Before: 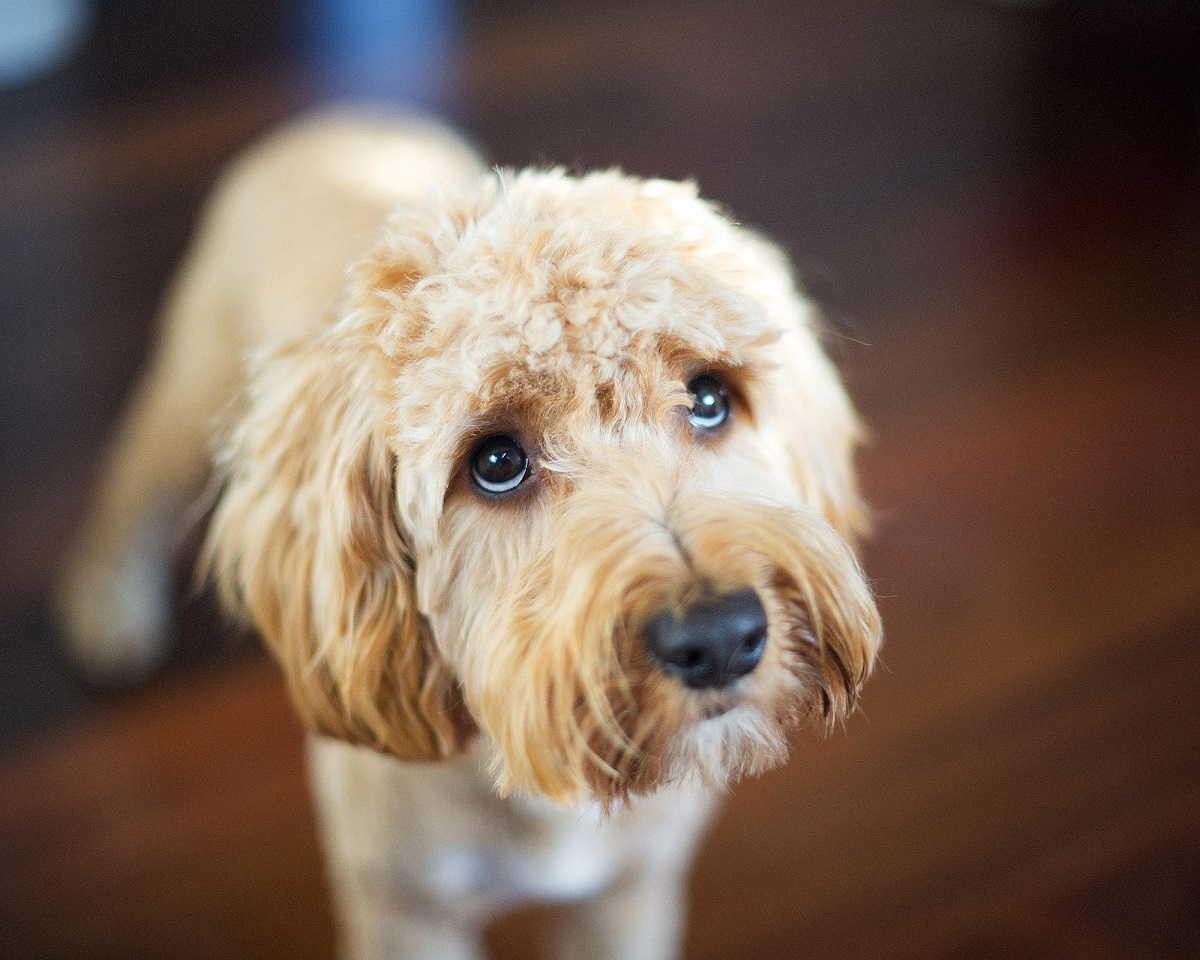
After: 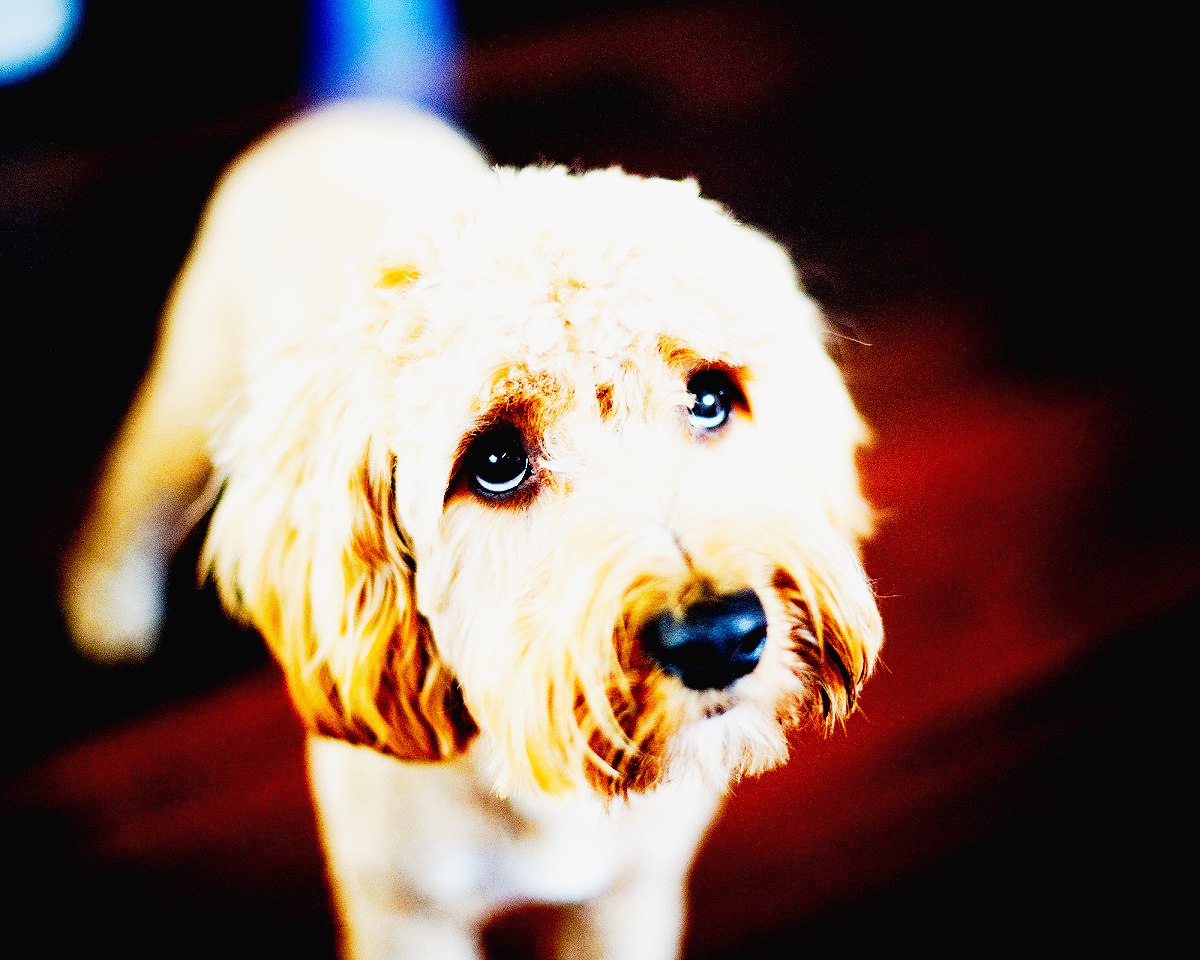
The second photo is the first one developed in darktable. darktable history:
exposure: black level correction 0.057, compensate exposure bias true, compensate highlight preservation false
tone curve: curves: ch0 [(0, 0.013) (0.104, 0.103) (0.258, 0.267) (0.448, 0.489) (0.709, 0.794) (0.895, 0.915) (0.994, 0.971)]; ch1 [(0, 0) (0.335, 0.298) (0.446, 0.416) (0.488, 0.488) (0.515, 0.504) (0.581, 0.615) (0.635, 0.661) (1, 1)]; ch2 [(0, 0) (0.314, 0.306) (0.436, 0.447) (0.502, 0.5) (0.538, 0.541) (0.568, 0.603) (0.641, 0.635) (0.717, 0.701) (1, 1)], preserve colors none
base curve: curves: ch0 [(0, 0) (0.007, 0.004) (0.027, 0.03) (0.046, 0.07) (0.207, 0.54) (0.442, 0.872) (0.673, 0.972) (1, 1)], preserve colors none
